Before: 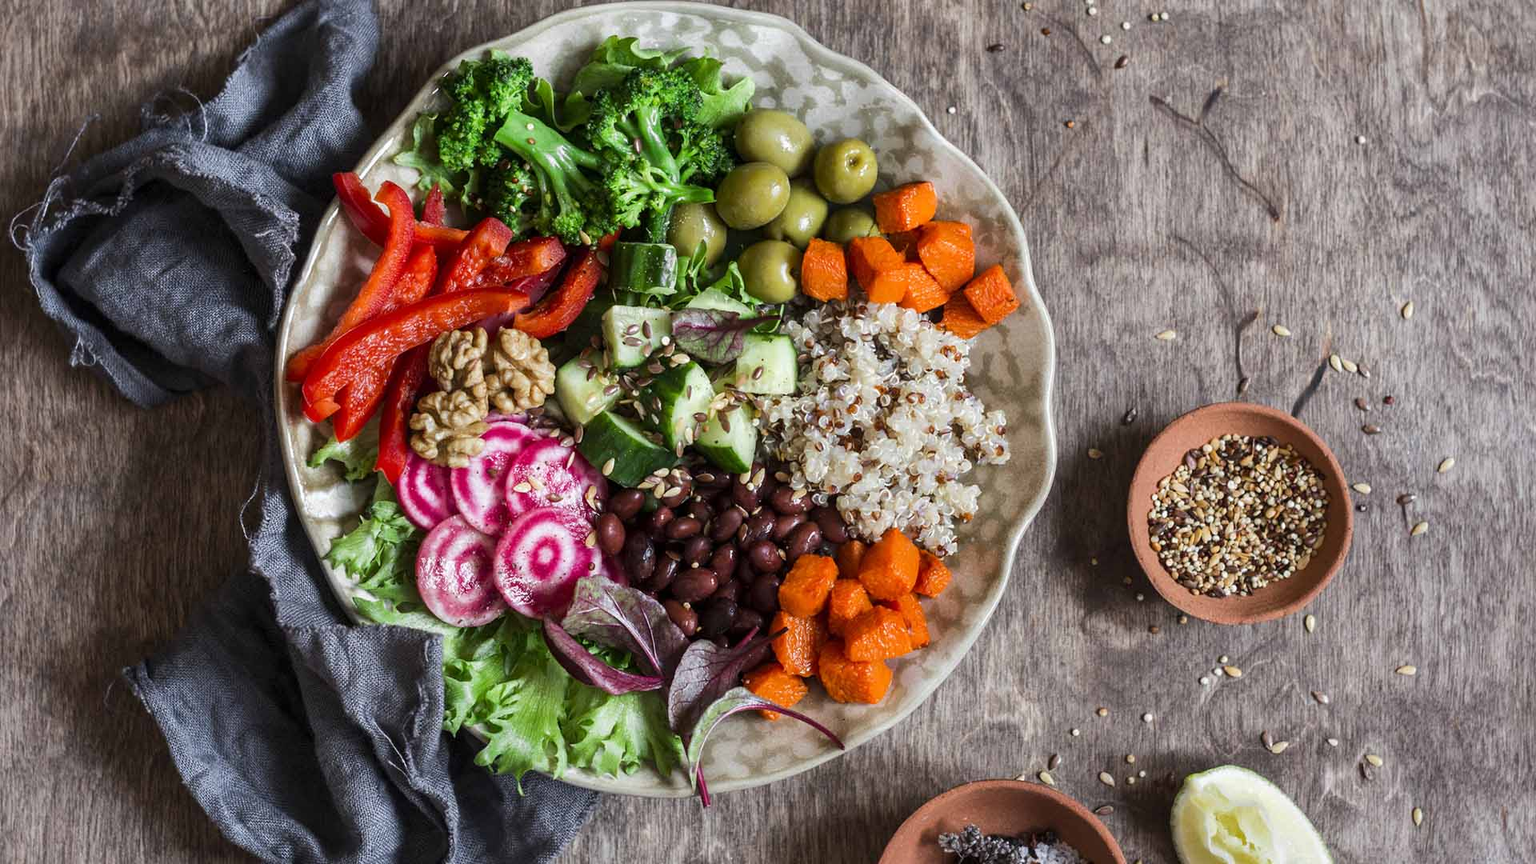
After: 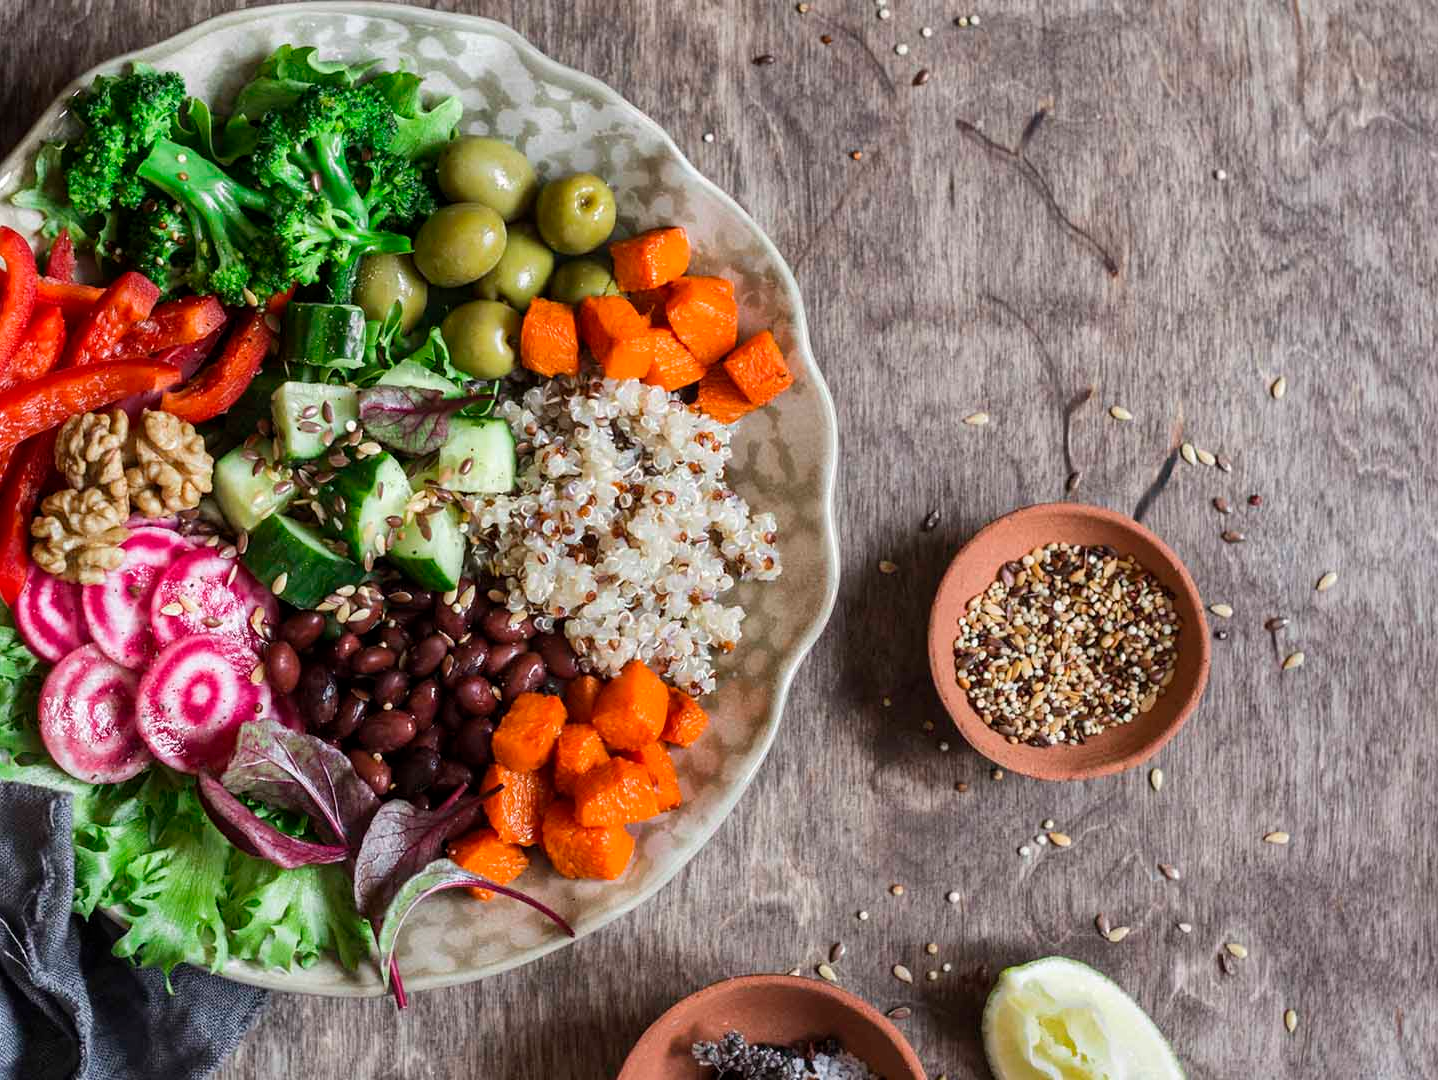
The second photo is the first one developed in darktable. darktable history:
crop and rotate: left 25.053%
